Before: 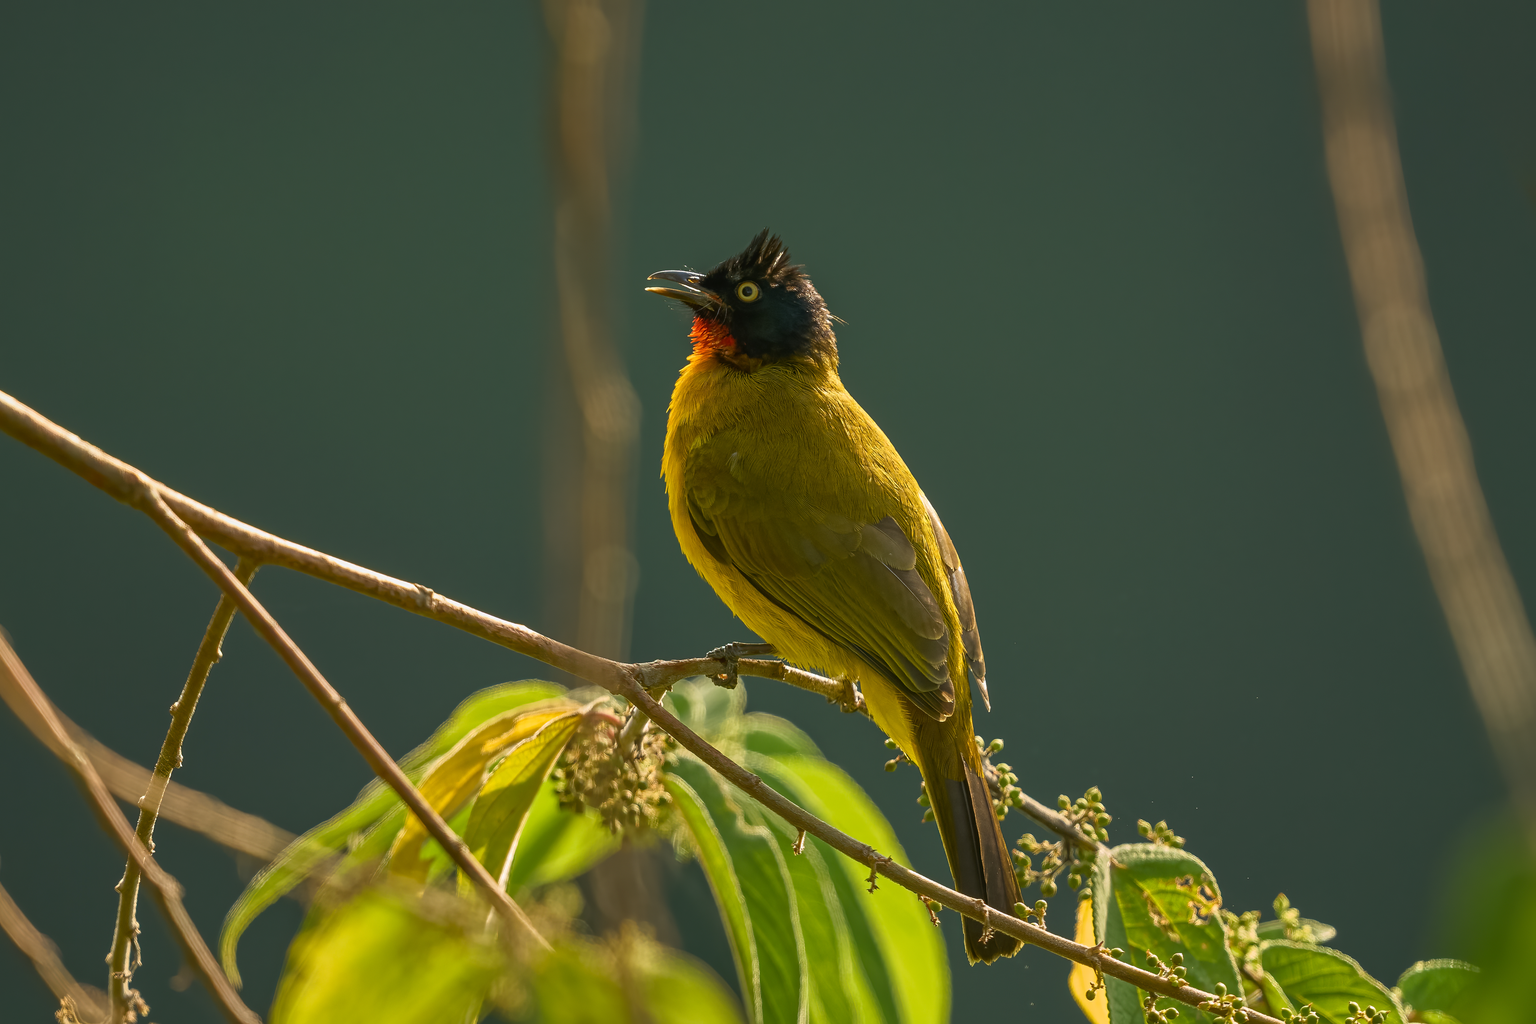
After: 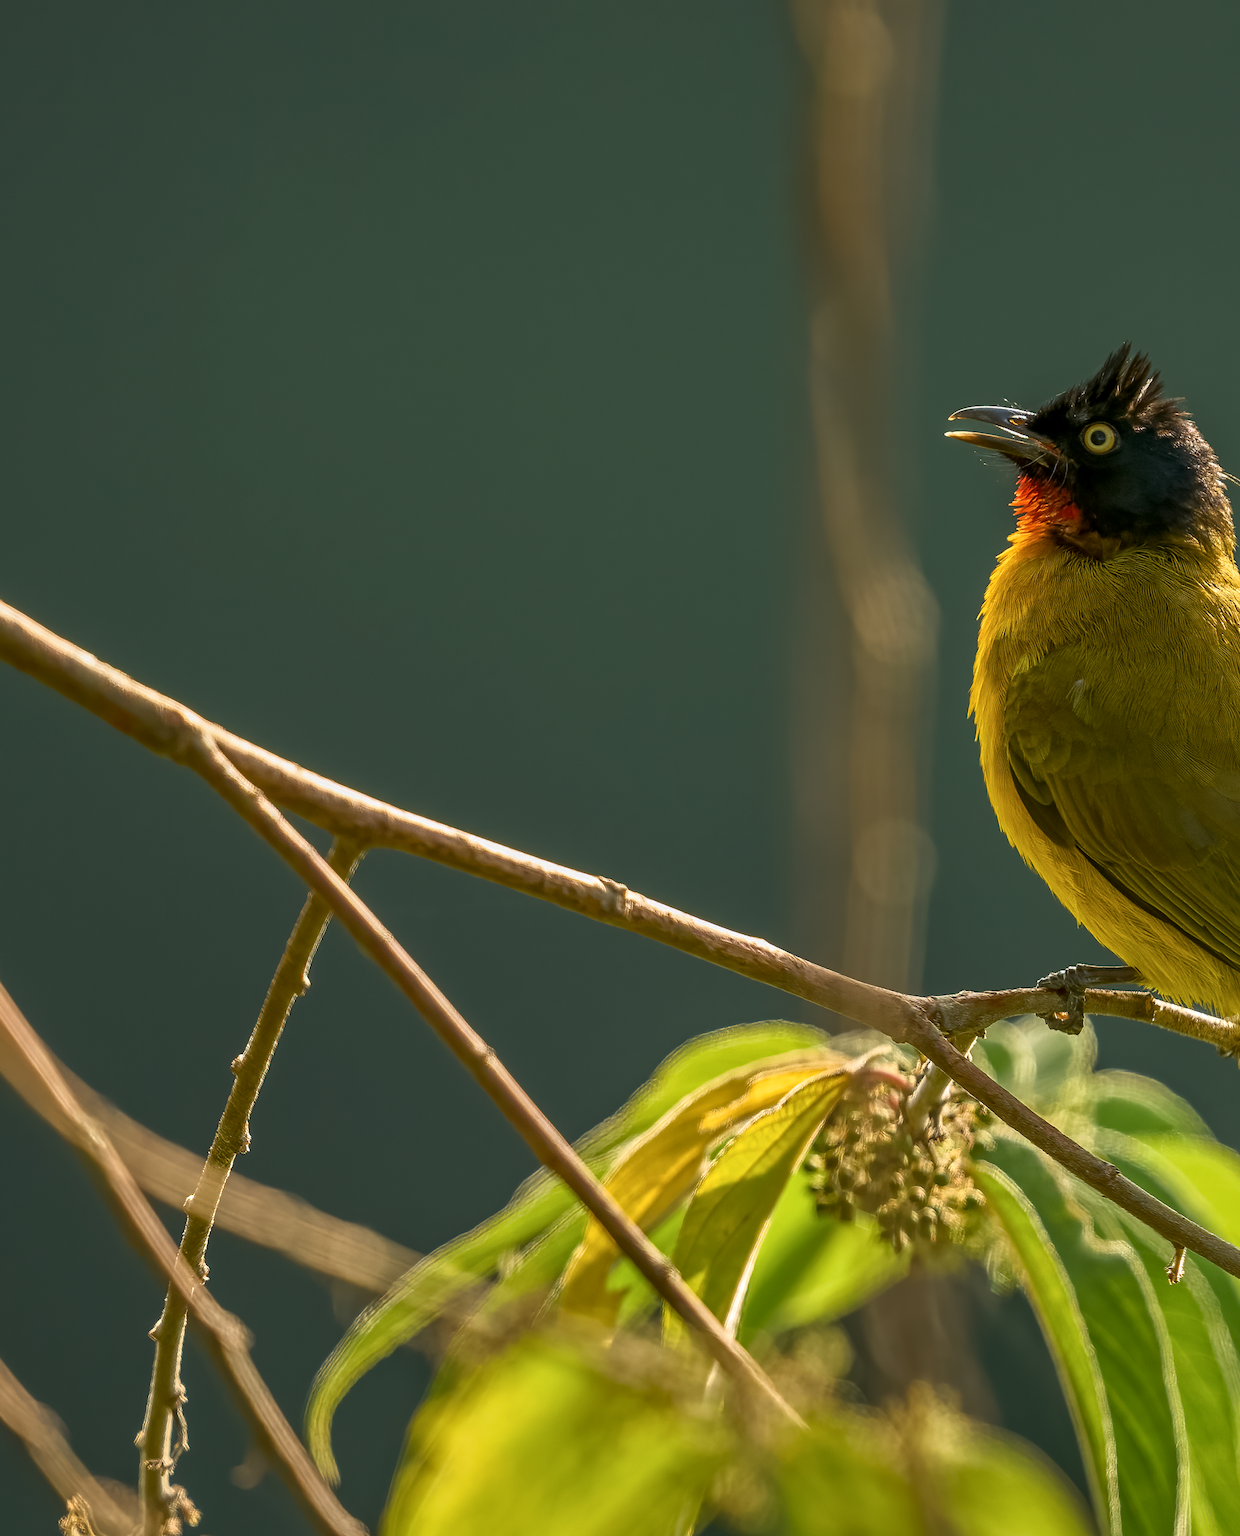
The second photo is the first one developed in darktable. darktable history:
crop: left 1.046%, right 45.149%, bottom 0.088%
local contrast: on, module defaults
